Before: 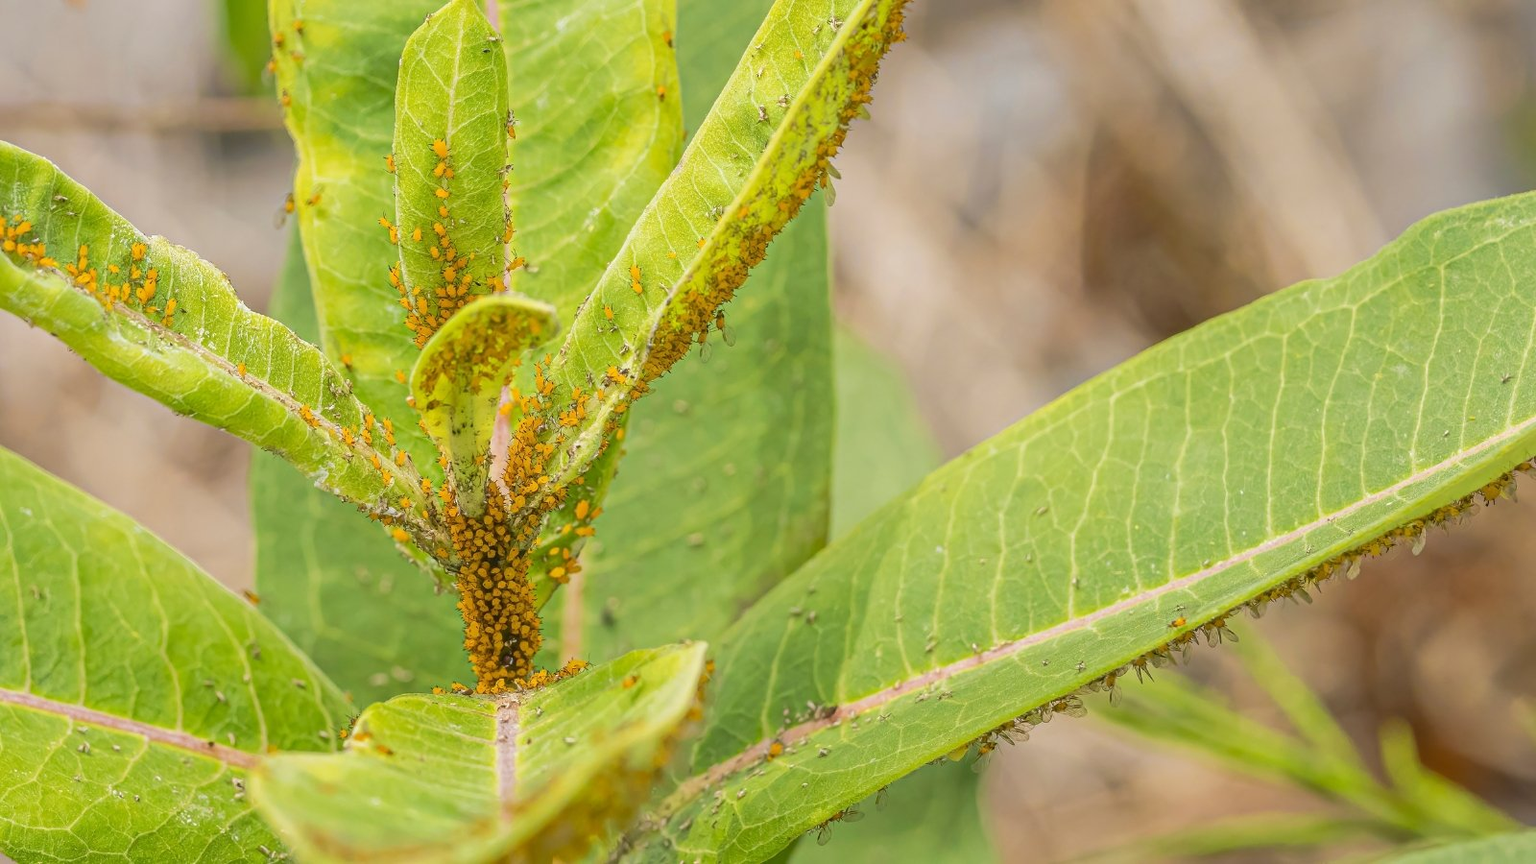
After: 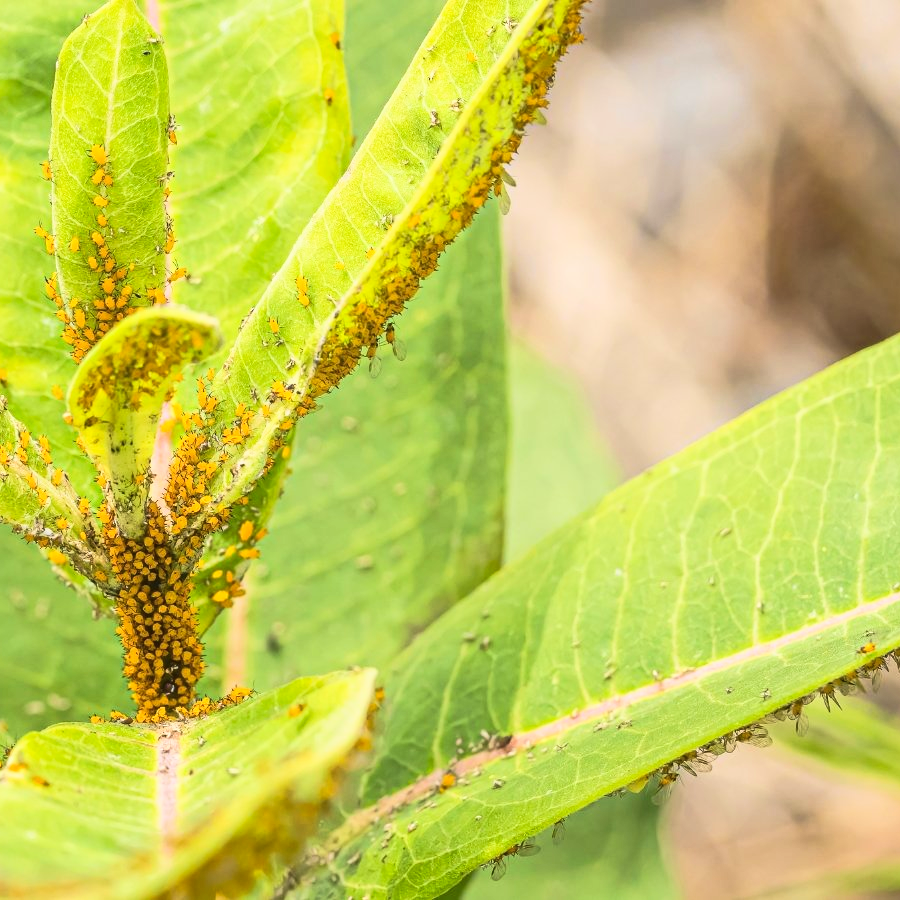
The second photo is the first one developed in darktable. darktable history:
tone curve: curves: ch0 [(0, 0.013) (0.198, 0.175) (0.512, 0.582) (0.625, 0.754) (0.81, 0.934) (1, 1)], color space Lab, linked channels, preserve colors none
crop and rotate: left 22.516%, right 21.234%
